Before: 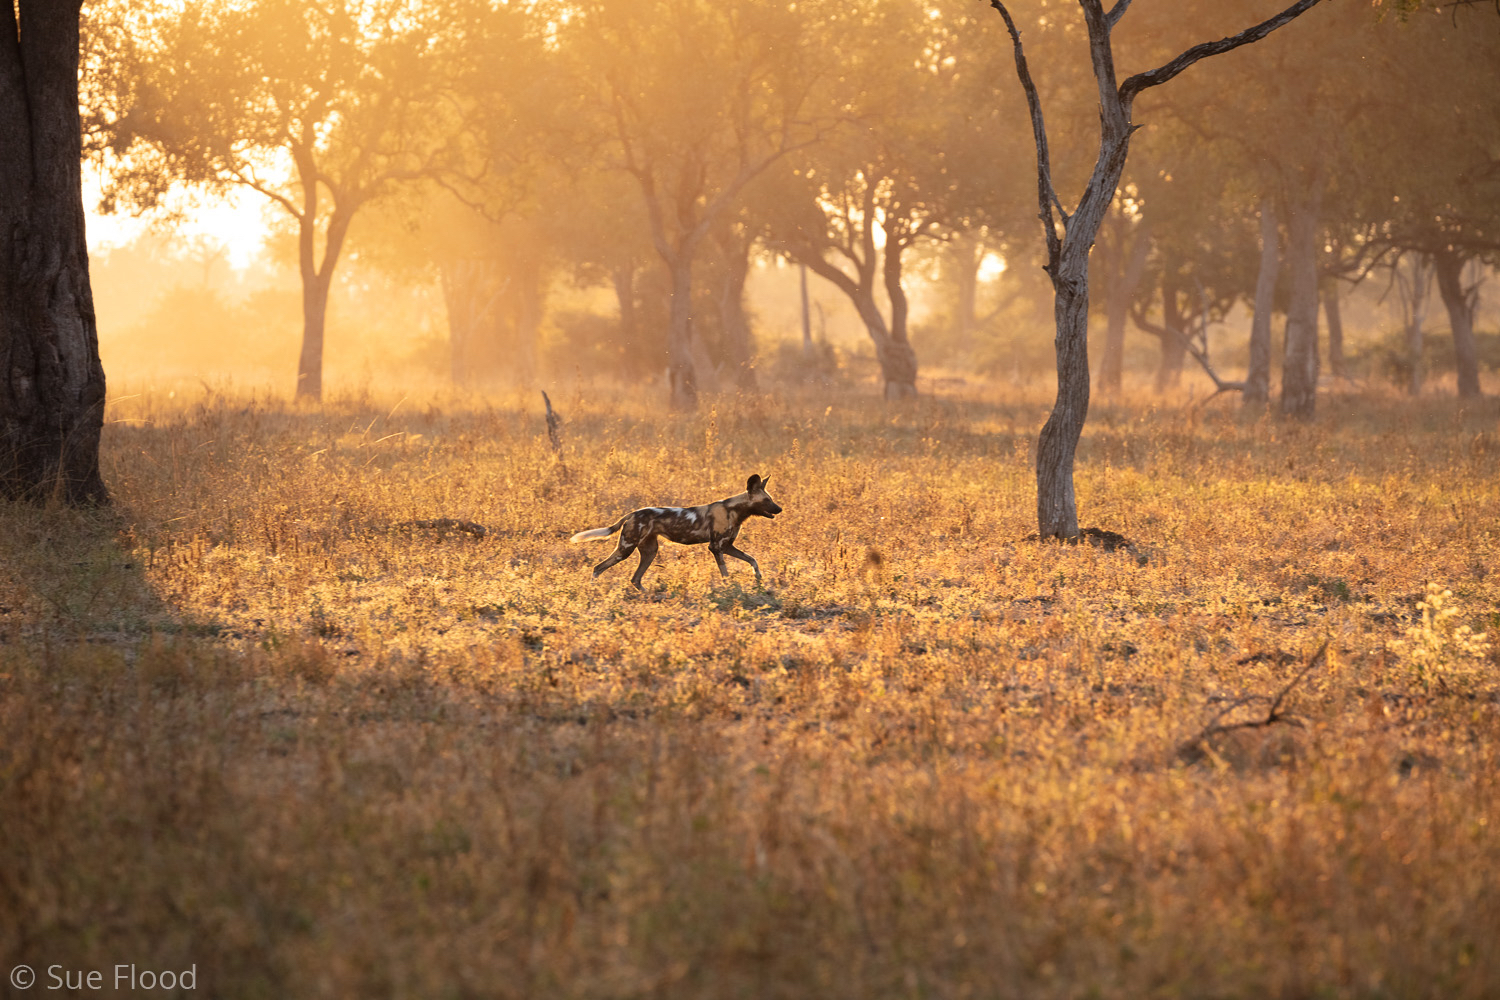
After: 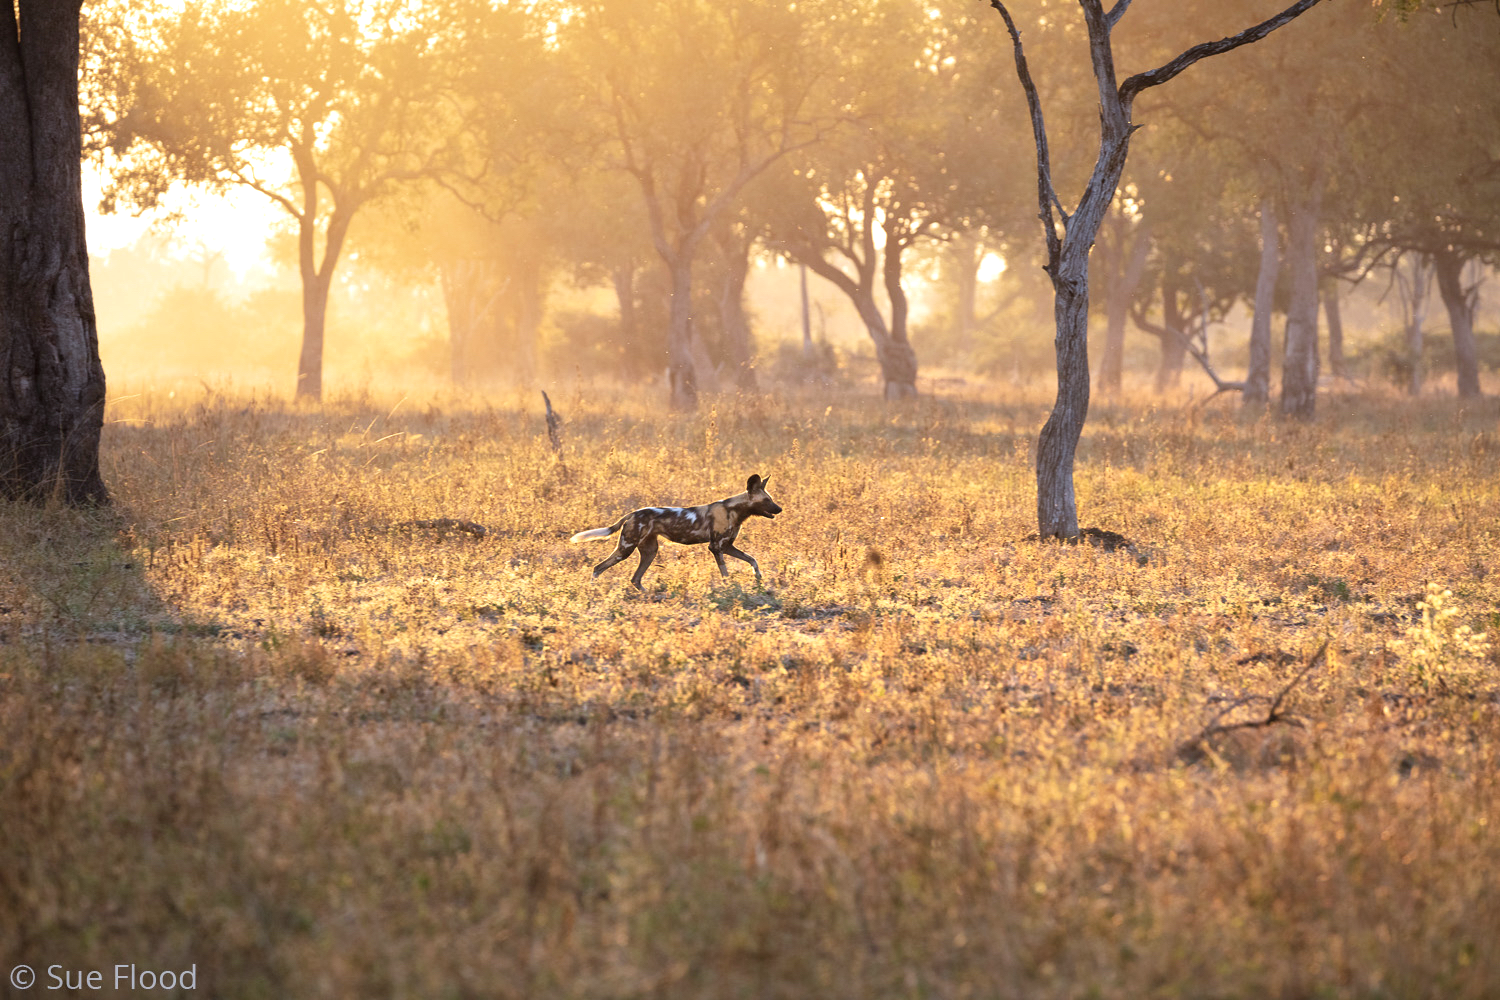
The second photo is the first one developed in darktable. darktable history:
contrast brightness saturation: contrast 0.05, brightness 0.06, saturation 0.01
local contrast: mode bilateral grid, contrast 20, coarseness 50, detail 120%, midtone range 0.2
velvia: strength 15%
white balance: red 0.926, green 1.003, blue 1.133
exposure: exposure 0.258 EV, compensate highlight preservation false
